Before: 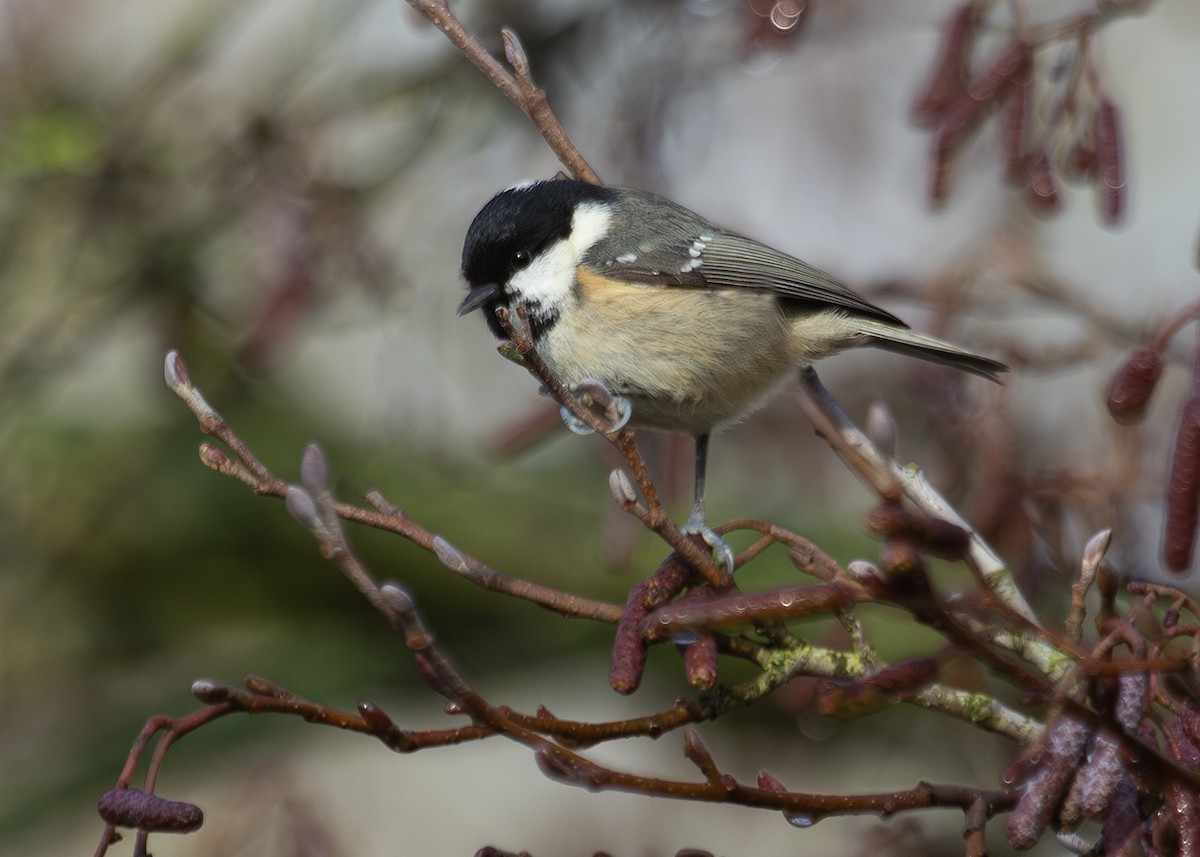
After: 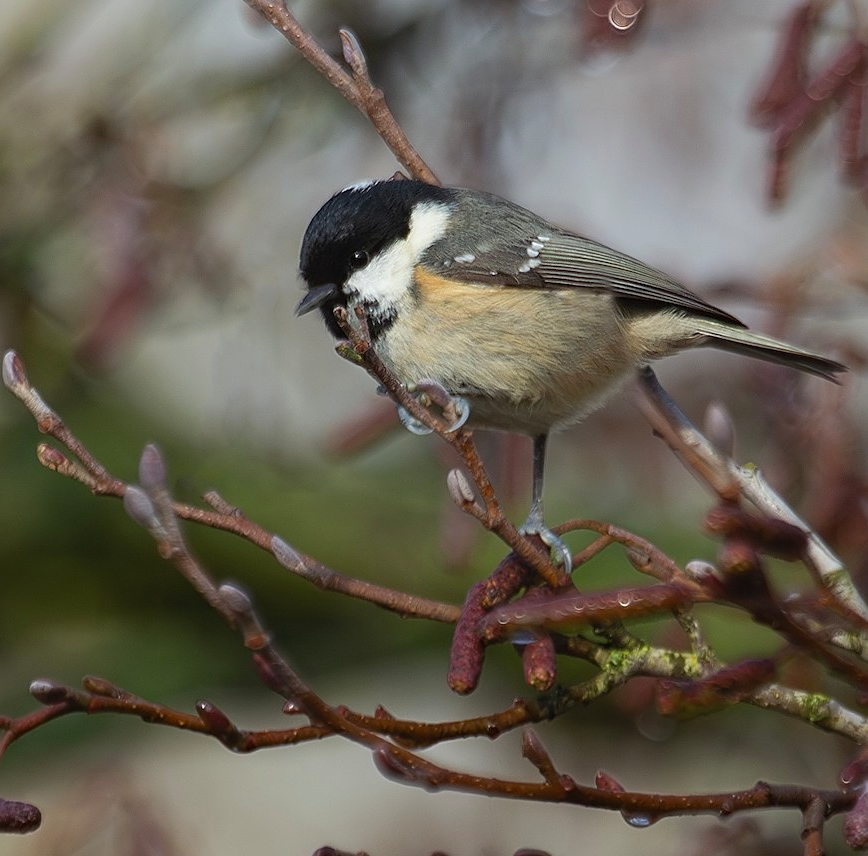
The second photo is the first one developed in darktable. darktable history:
crop: left 13.551%, right 13.346%
sharpen: on, module defaults
local contrast: mode bilateral grid, contrast 100, coarseness 99, detail 89%, midtone range 0.2
